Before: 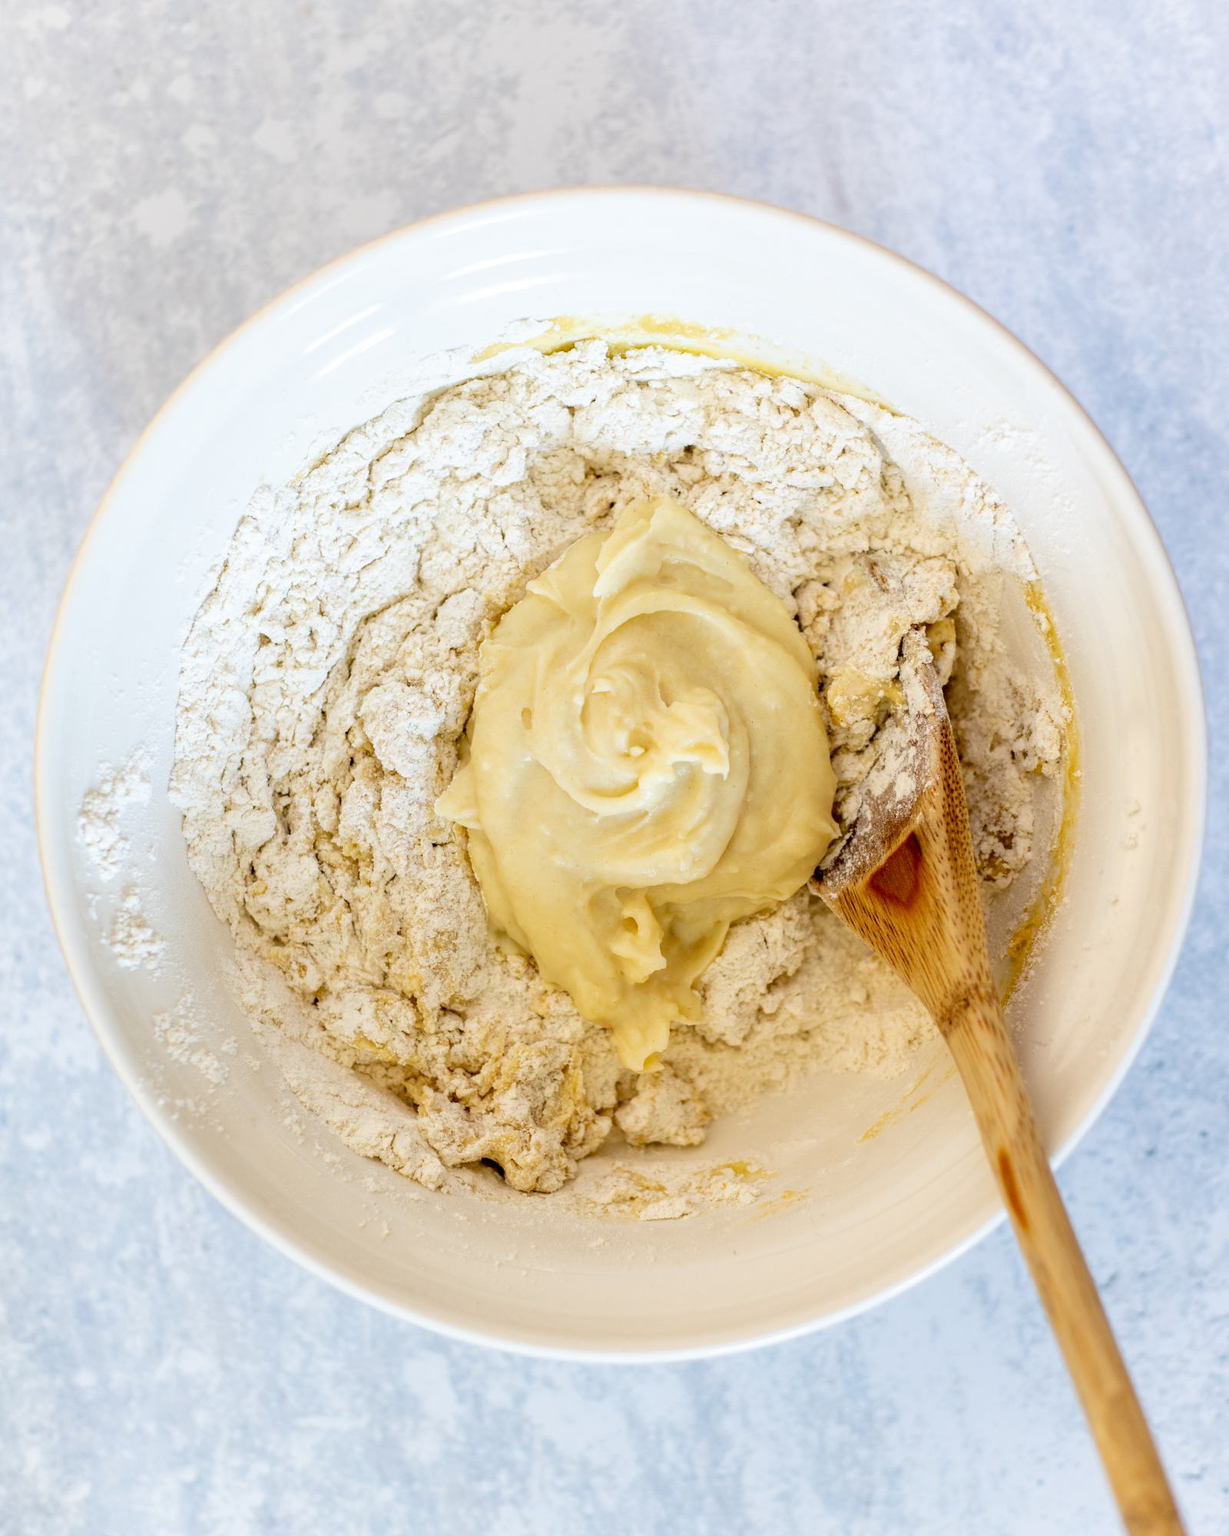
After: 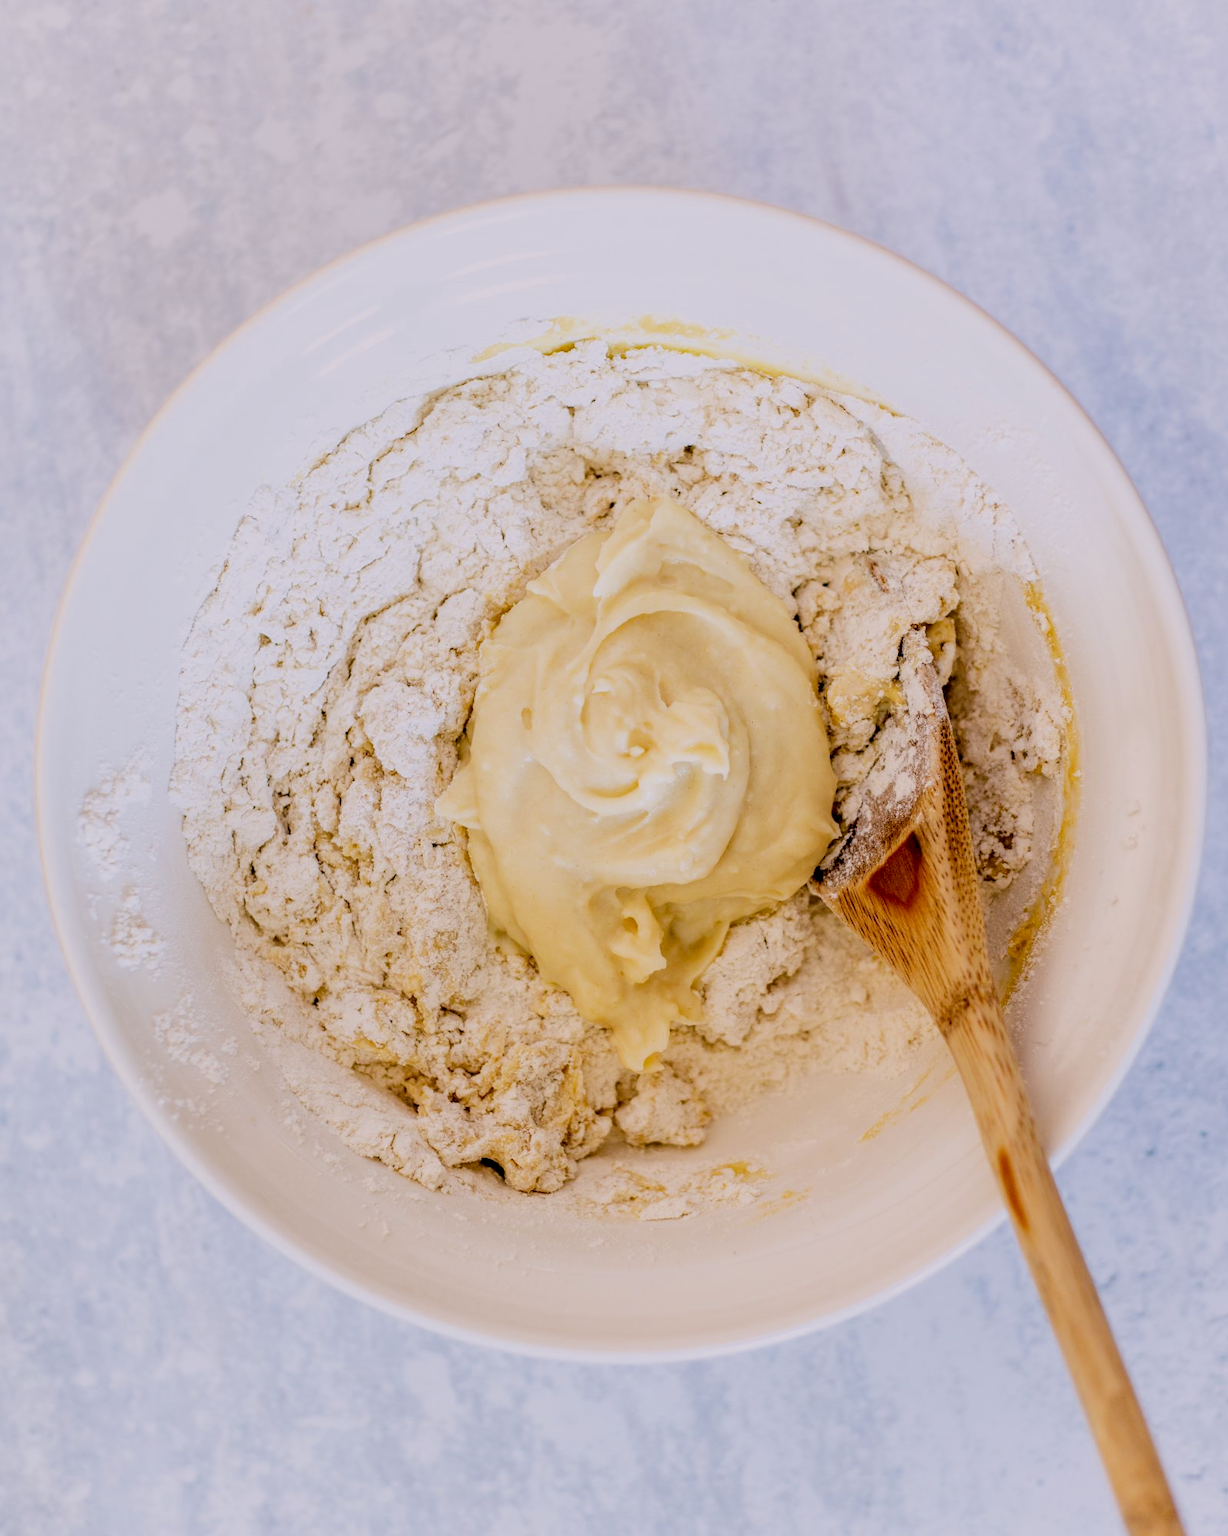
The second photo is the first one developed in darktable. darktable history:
white balance: red 1.05, blue 1.072
filmic rgb: black relative exposure -9.22 EV, white relative exposure 6.77 EV, hardness 3.07, contrast 1.05
local contrast: on, module defaults
